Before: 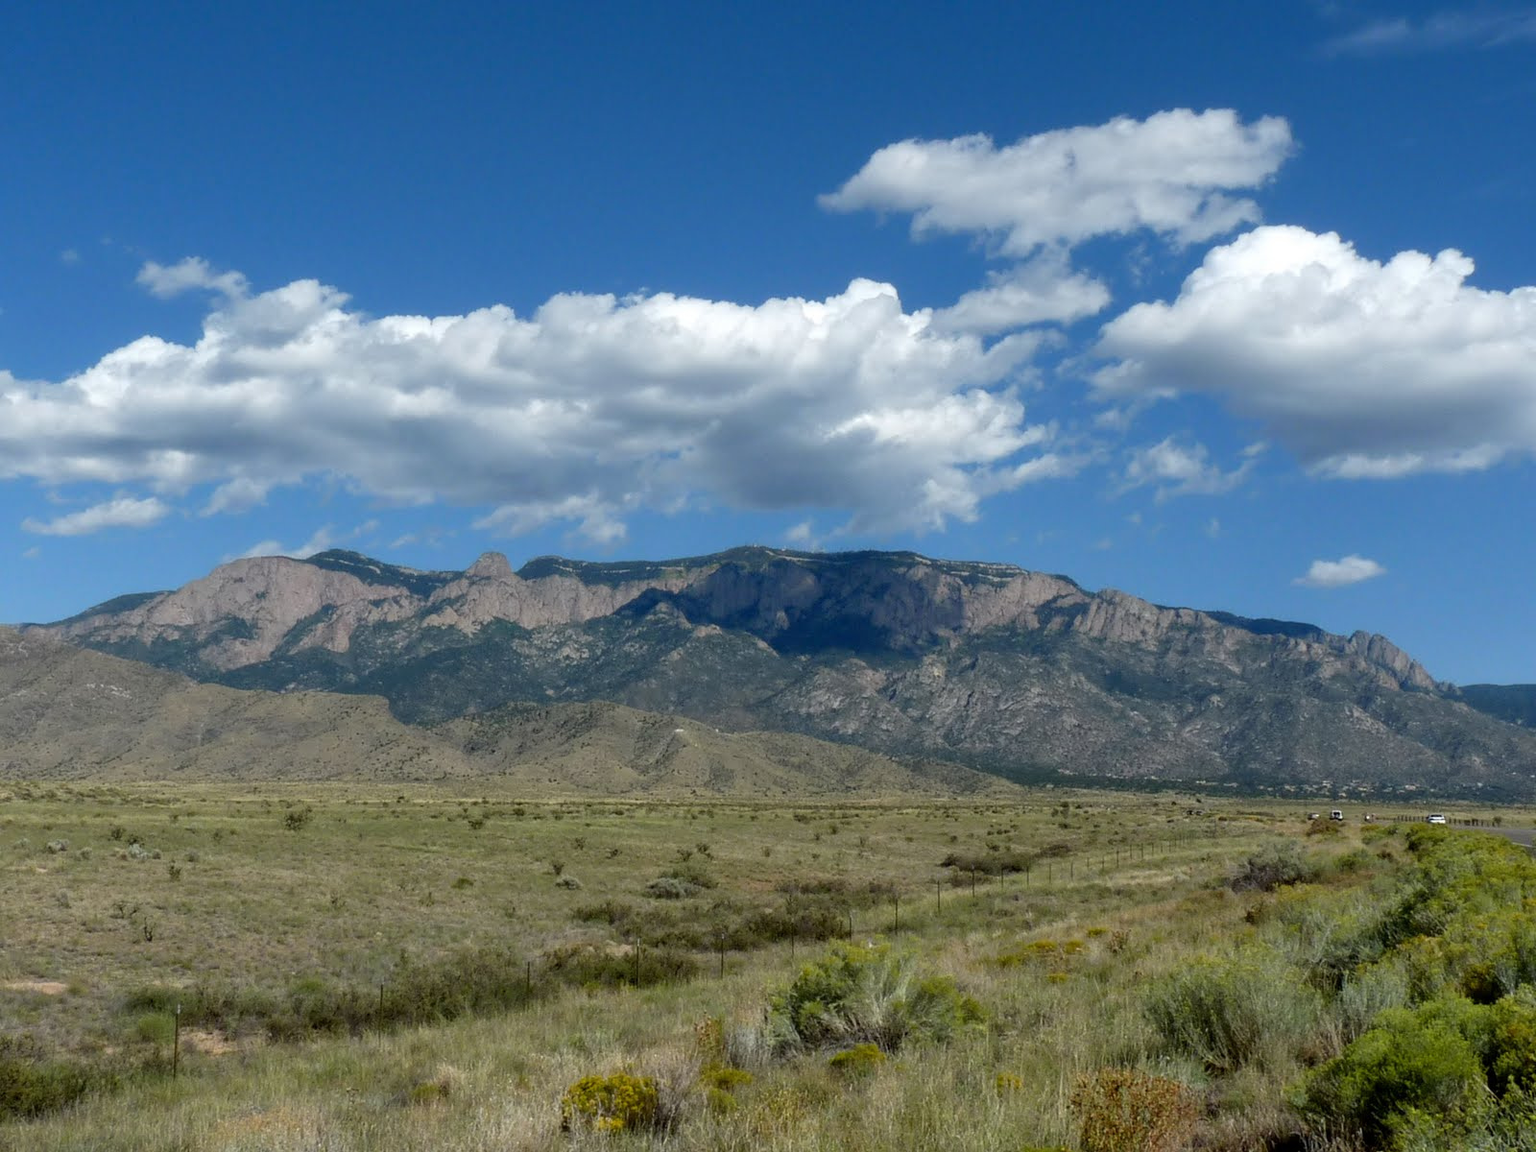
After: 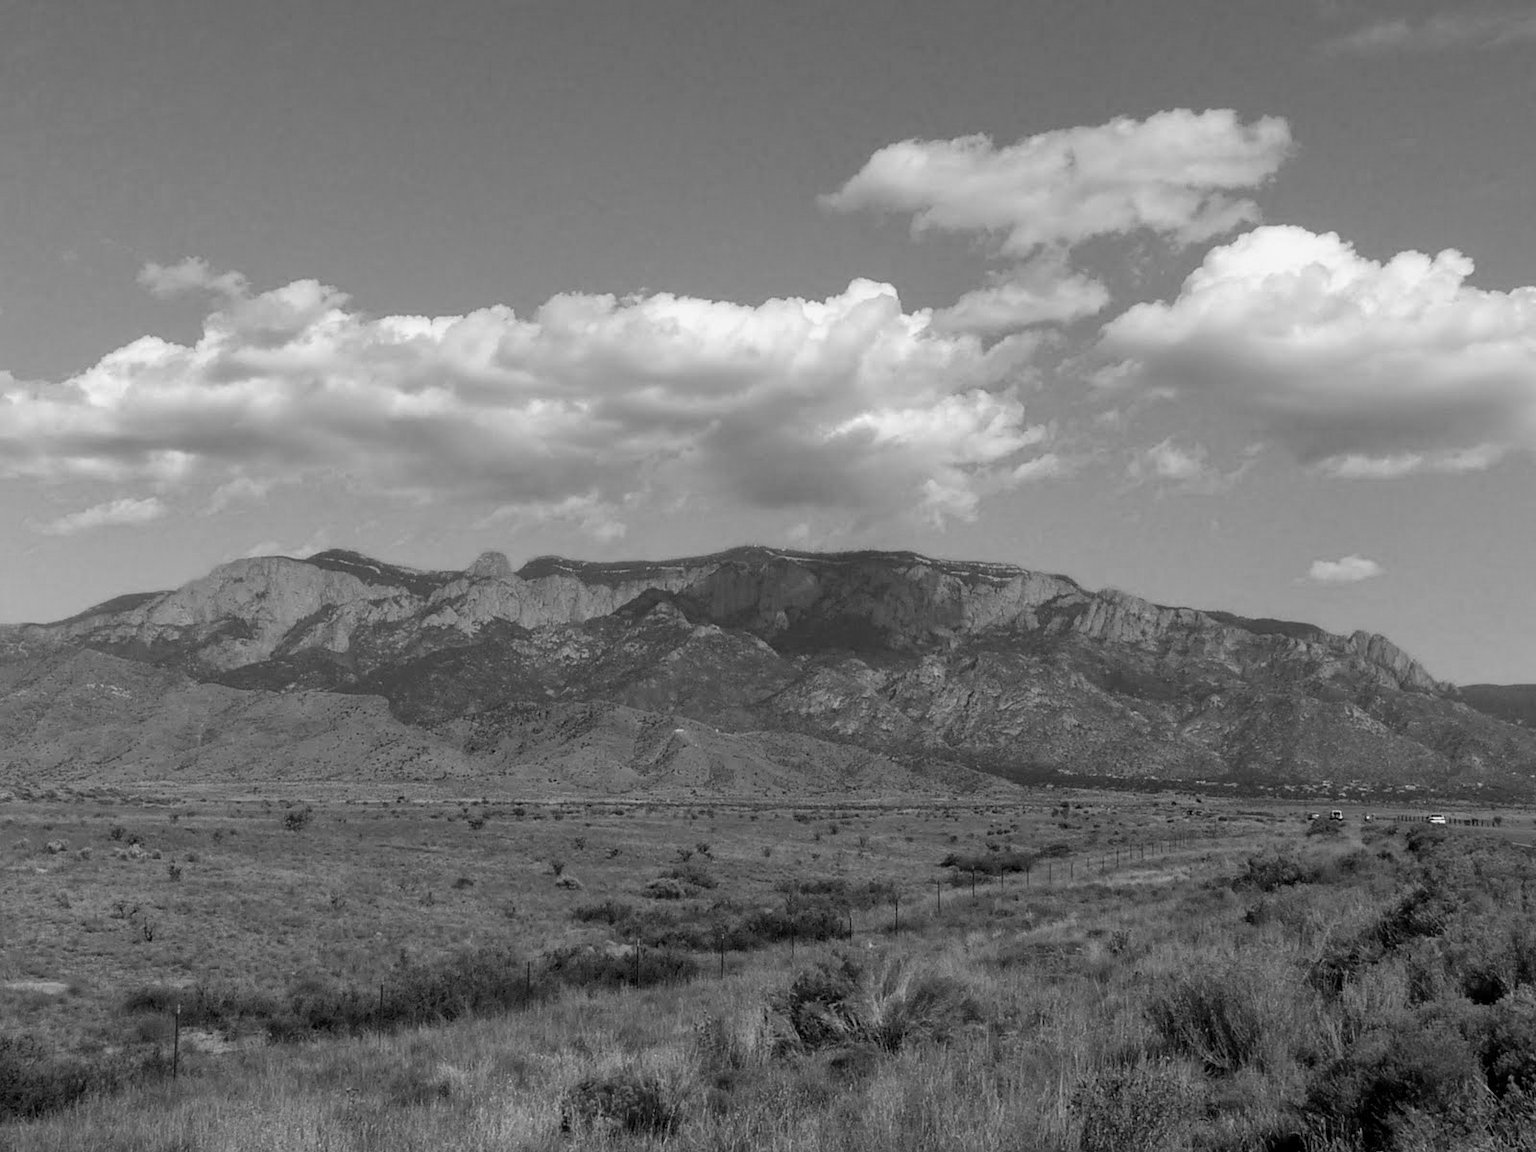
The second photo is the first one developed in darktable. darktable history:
local contrast: mode bilateral grid, contrast 10, coarseness 25, detail 115%, midtone range 0.2
color calibration: output gray [0.246, 0.254, 0.501, 0], gray › normalize channels true, illuminant same as pipeline (D50), adaptation XYZ, x 0.346, y 0.359, gamut compression 0
